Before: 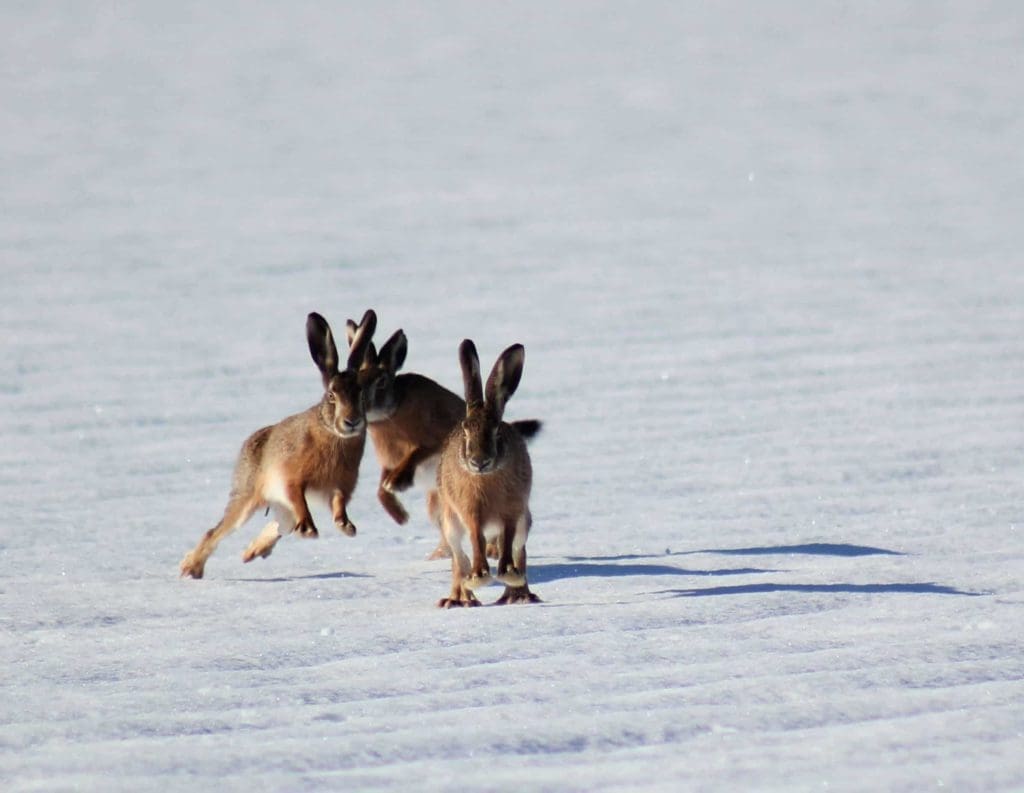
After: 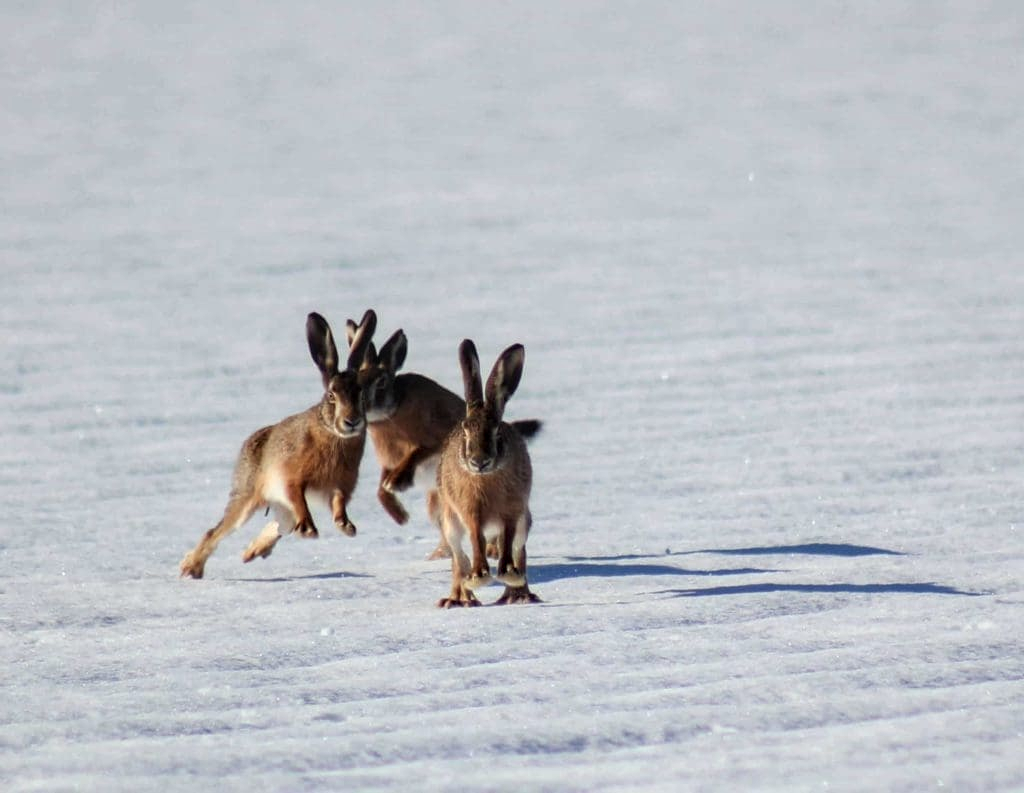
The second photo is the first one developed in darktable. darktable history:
local contrast: highlights 57%, shadows 53%, detail 130%, midtone range 0.459
